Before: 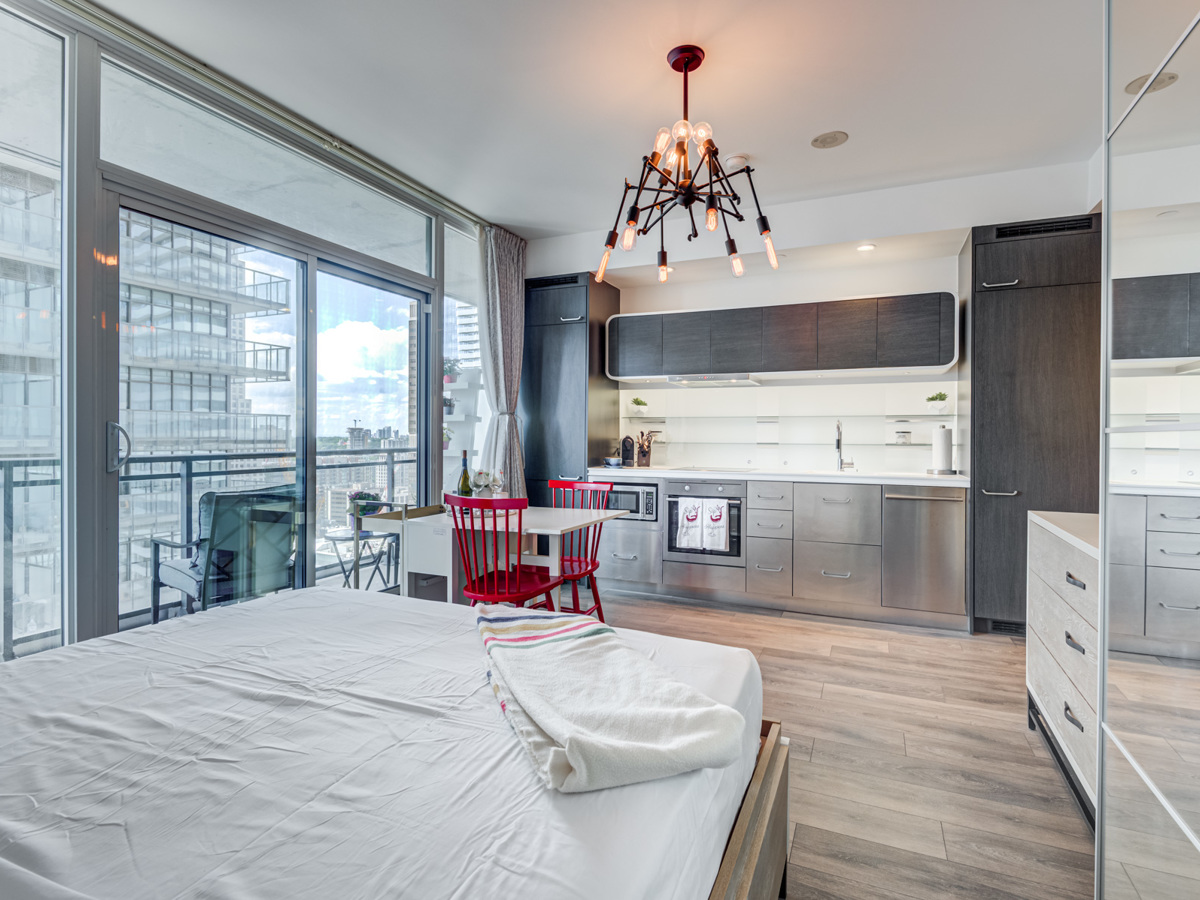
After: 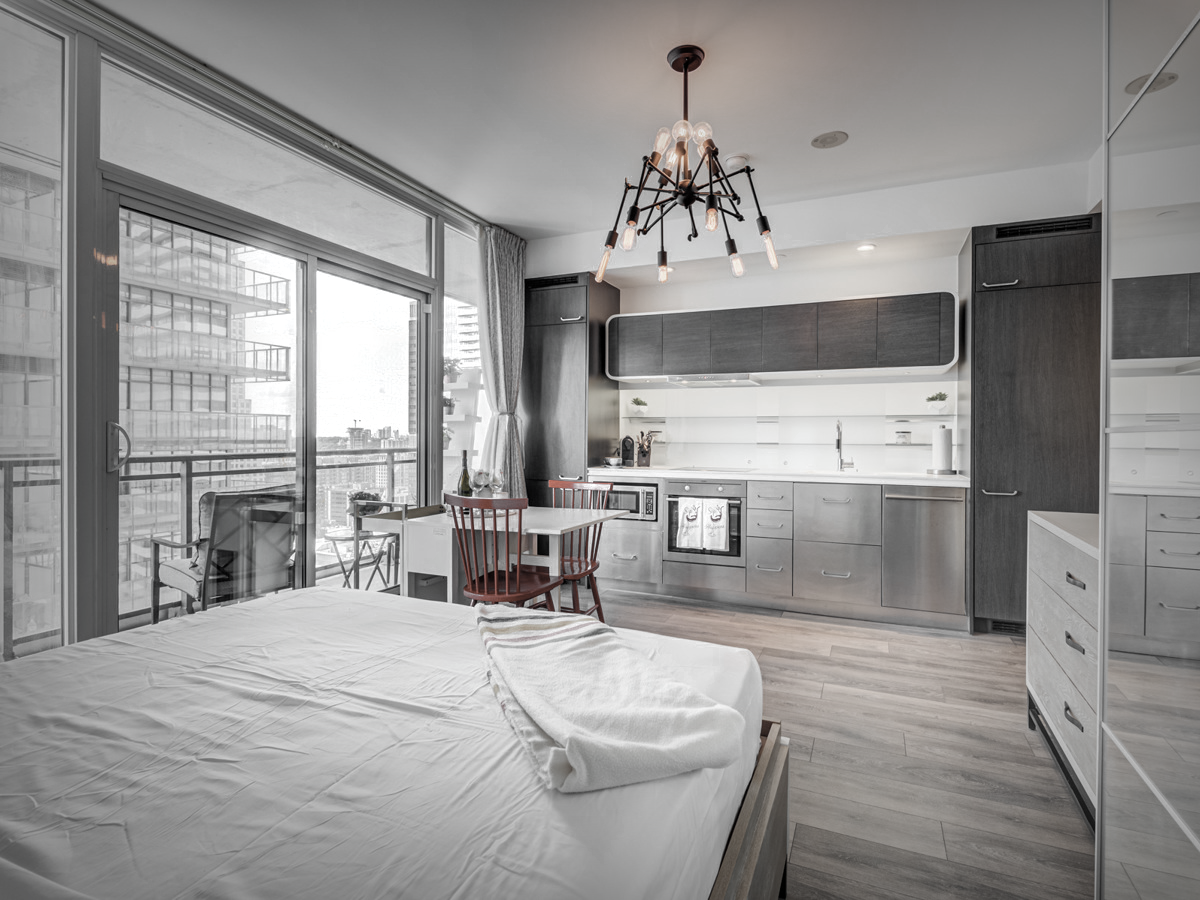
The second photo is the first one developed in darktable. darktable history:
color zones: curves: ch0 [(0, 0.613) (0.01, 0.613) (0.245, 0.448) (0.498, 0.529) (0.642, 0.665) (0.879, 0.777) (0.99, 0.613)]; ch1 [(0, 0.035) (0.121, 0.189) (0.259, 0.197) (0.415, 0.061) (0.589, 0.022) (0.732, 0.022) (0.857, 0.026) (0.991, 0.053)]
vignetting: fall-off start 53.2%, brightness -0.594, saturation 0, automatic ratio true, width/height ratio 1.313, shape 0.22, unbound false
